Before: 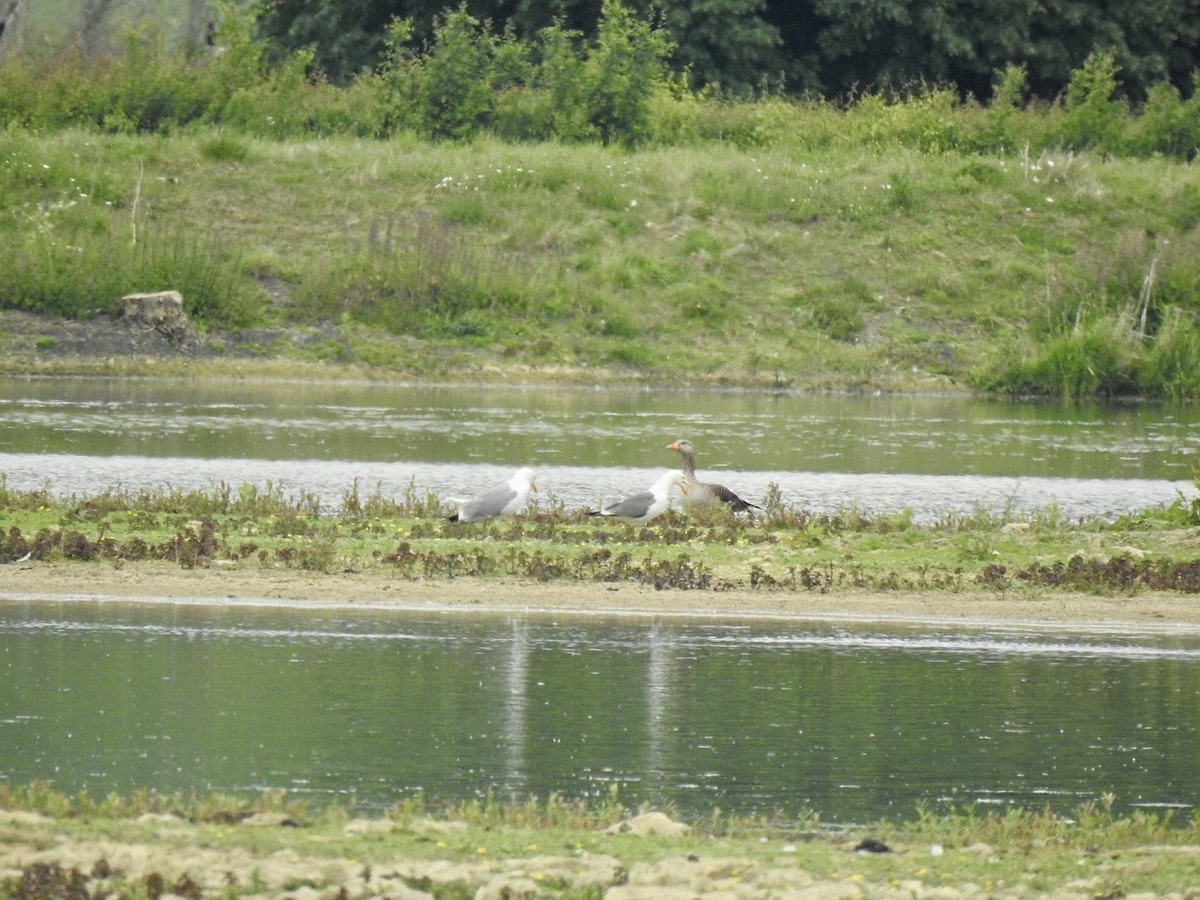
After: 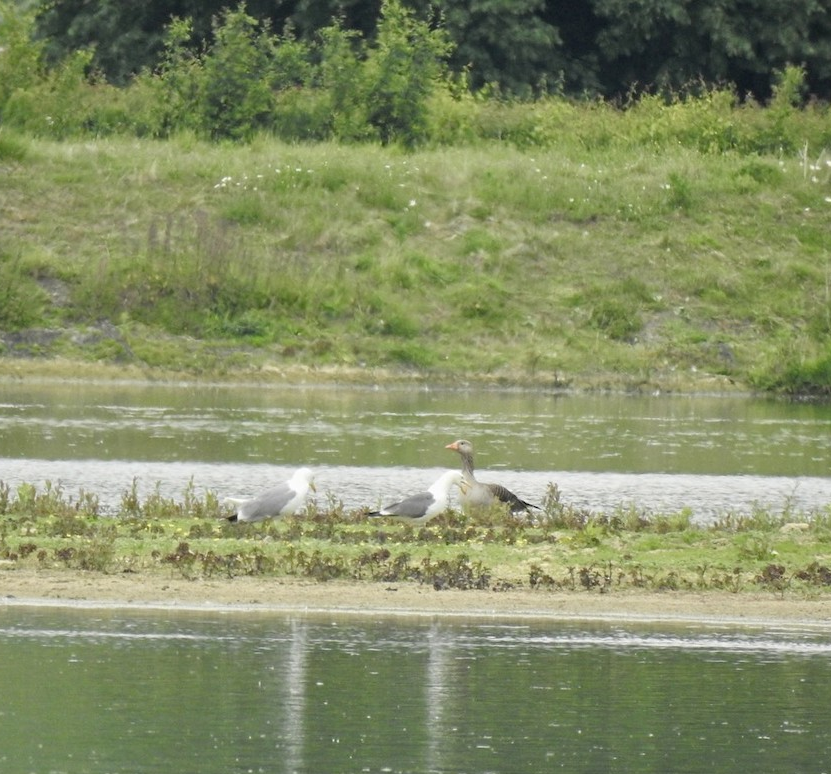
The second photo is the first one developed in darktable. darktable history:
crop: left 18.479%, right 12.2%, bottom 13.971%
